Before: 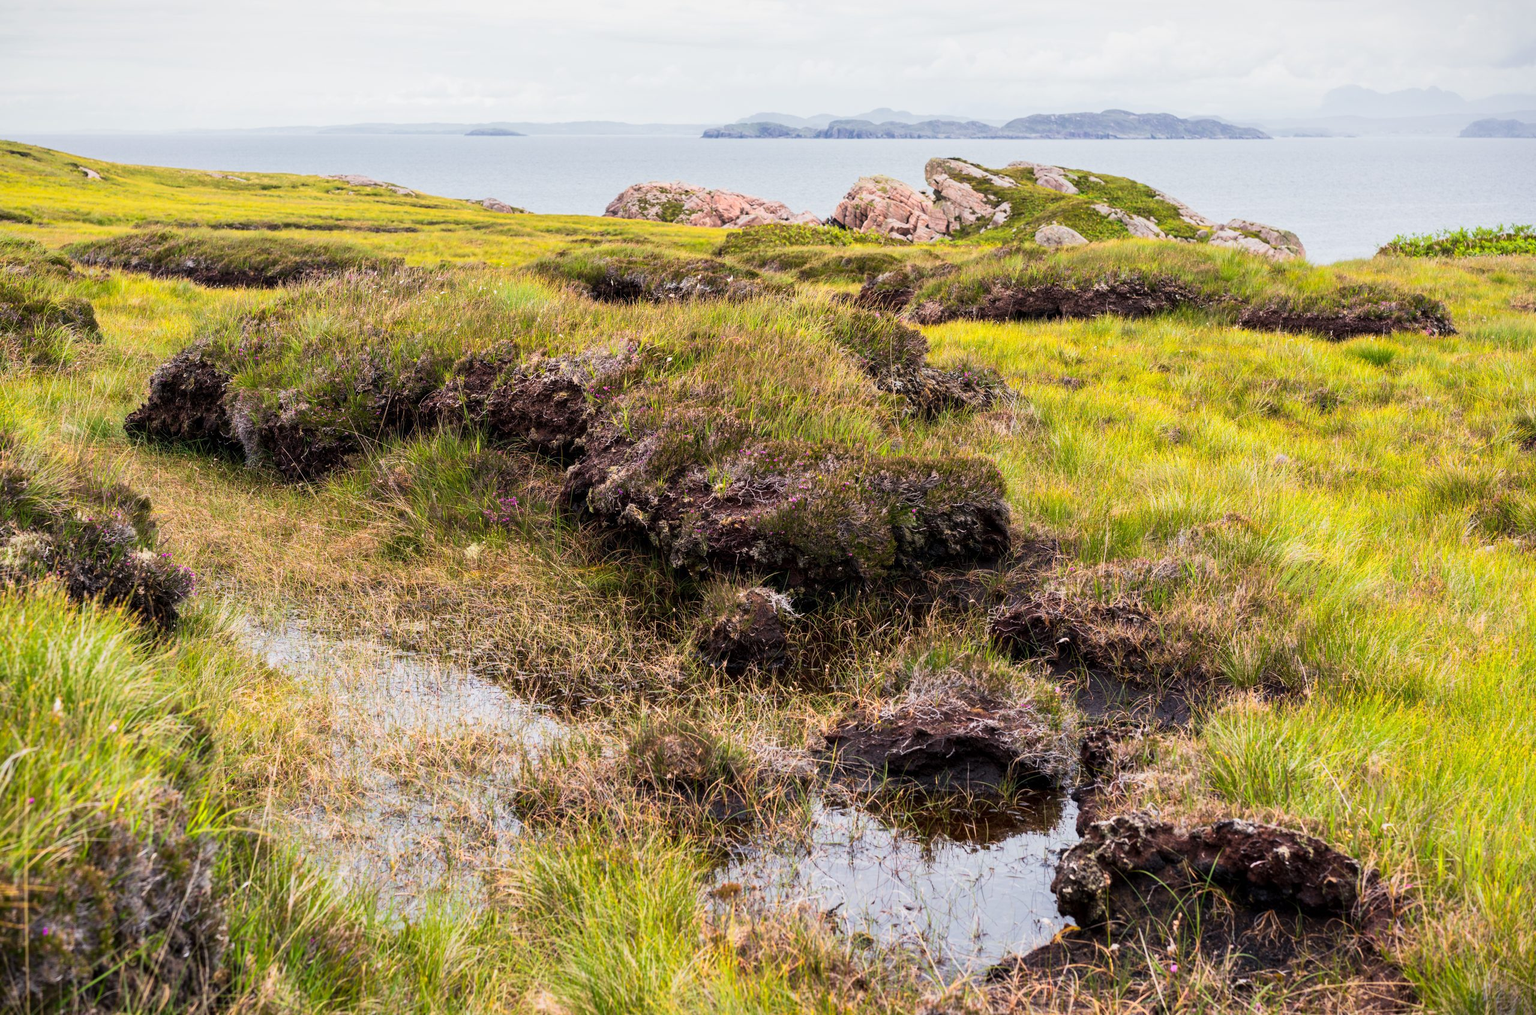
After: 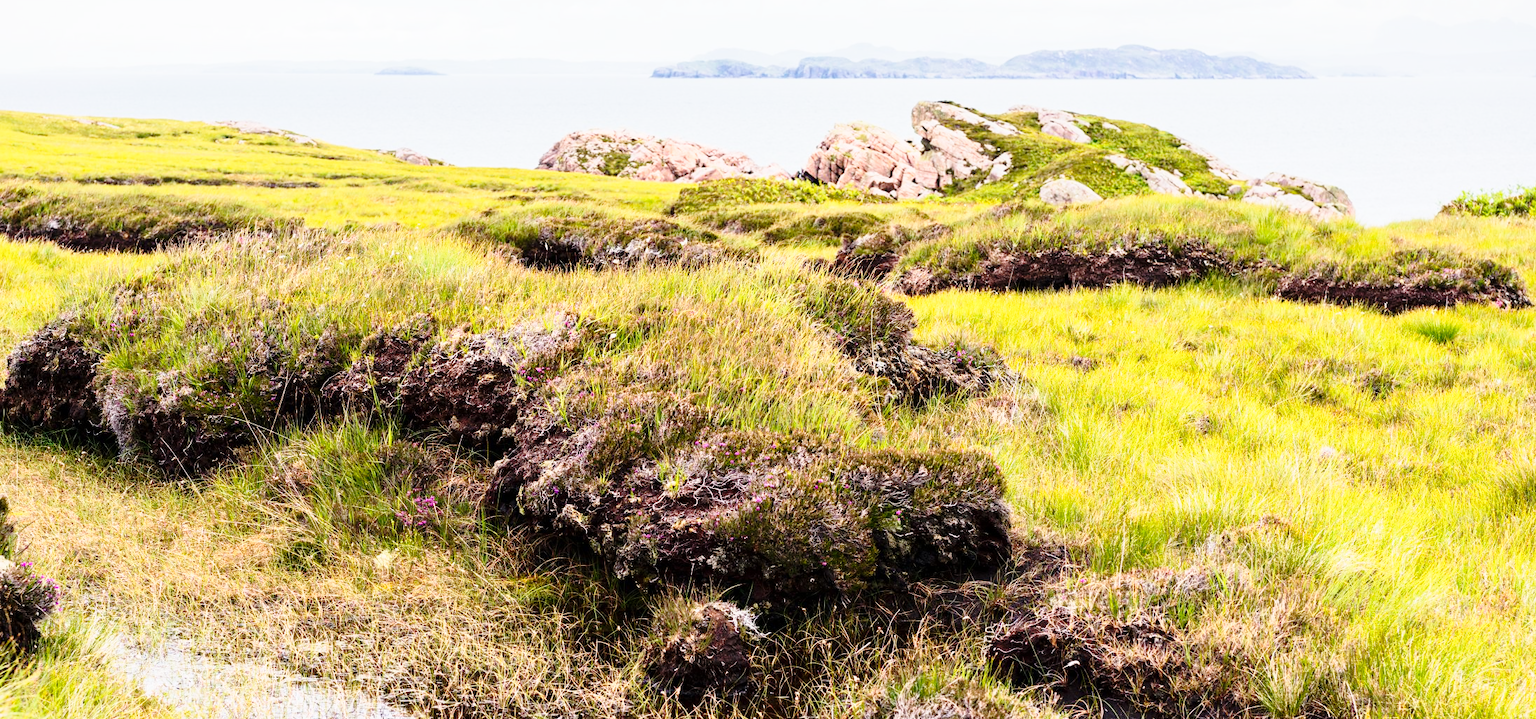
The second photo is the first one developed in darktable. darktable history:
crop and rotate: left 9.376%, top 7.083%, right 4.92%, bottom 32.073%
contrast brightness saturation: contrast 0.144
base curve: curves: ch0 [(0, 0) (0.028, 0.03) (0.121, 0.232) (0.46, 0.748) (0.859, 0.968) (1, 1)], preserve colors none
